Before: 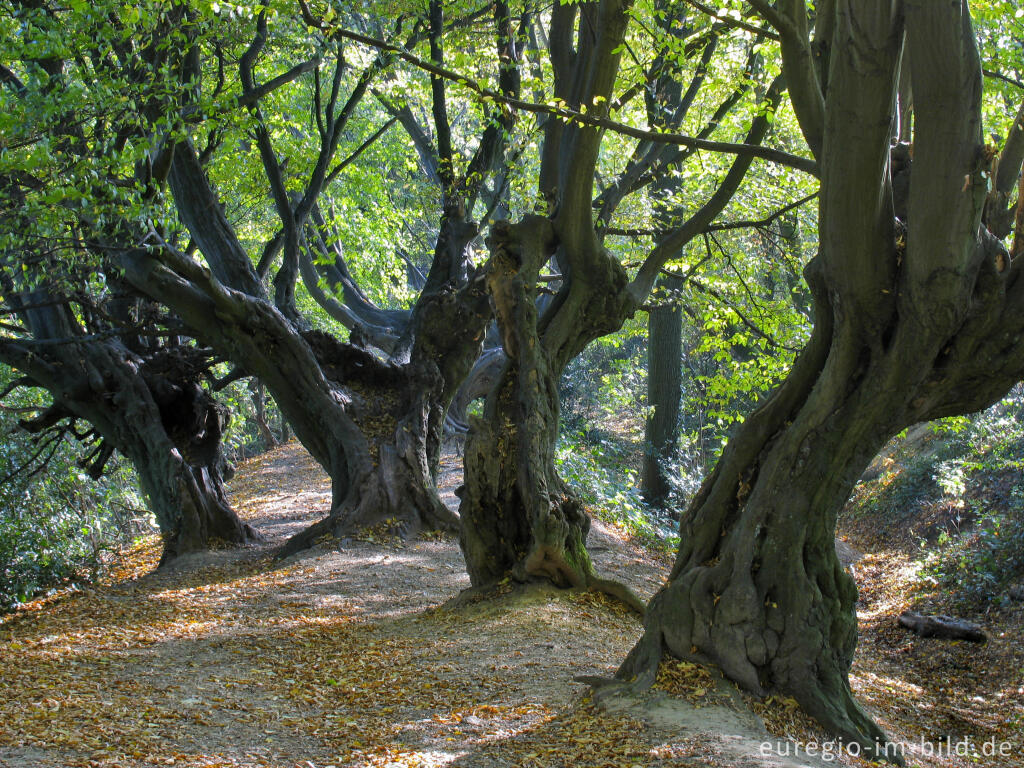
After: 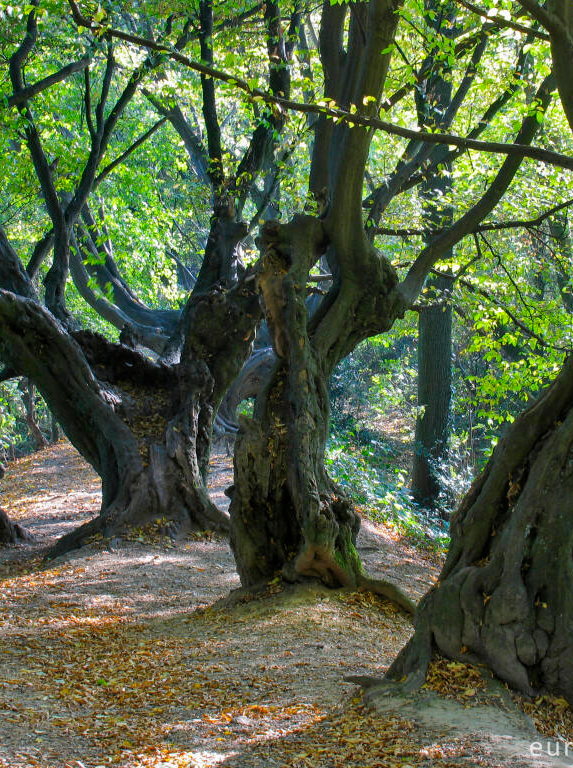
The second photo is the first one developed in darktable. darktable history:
crop and rotate: left 22.522%, right 21.434%
